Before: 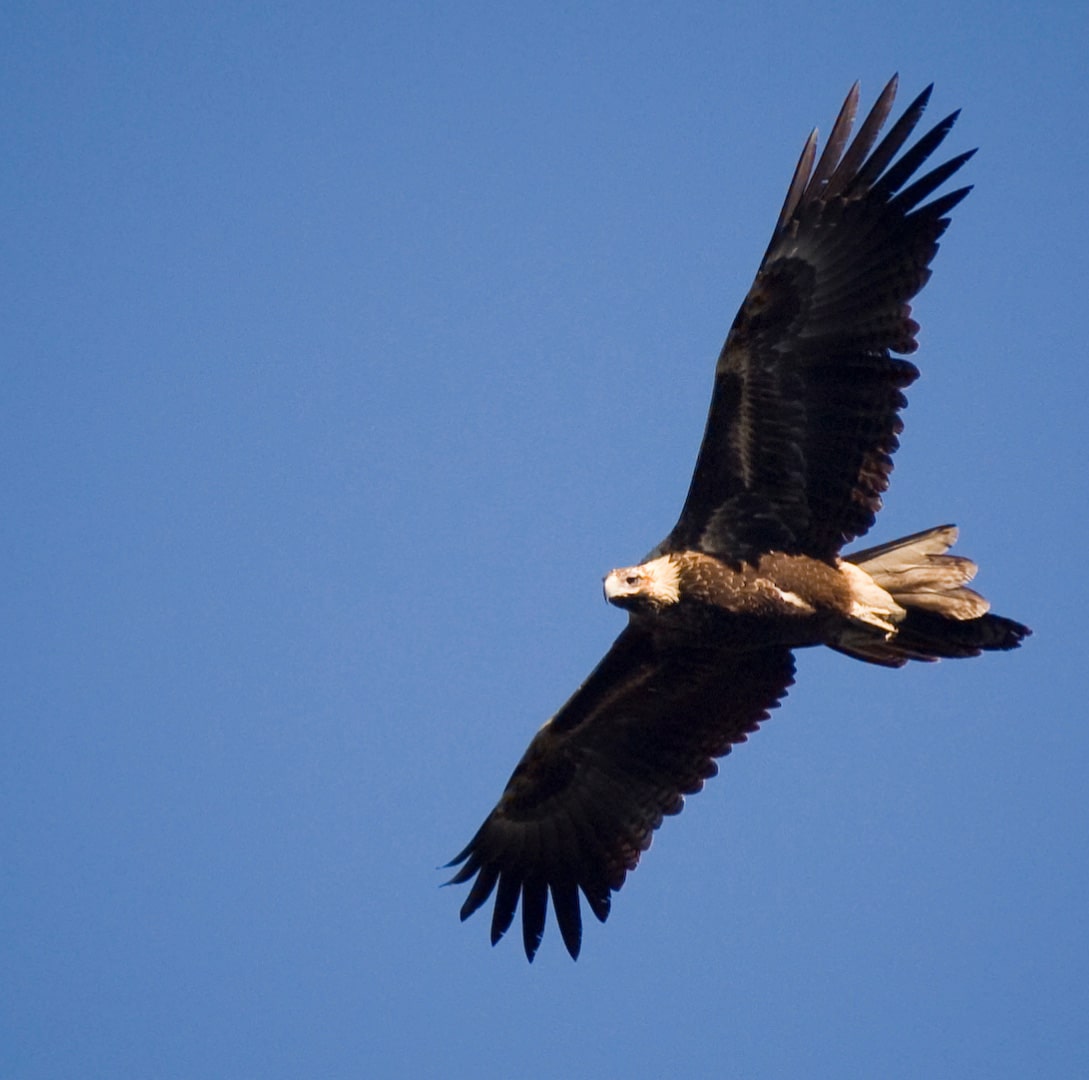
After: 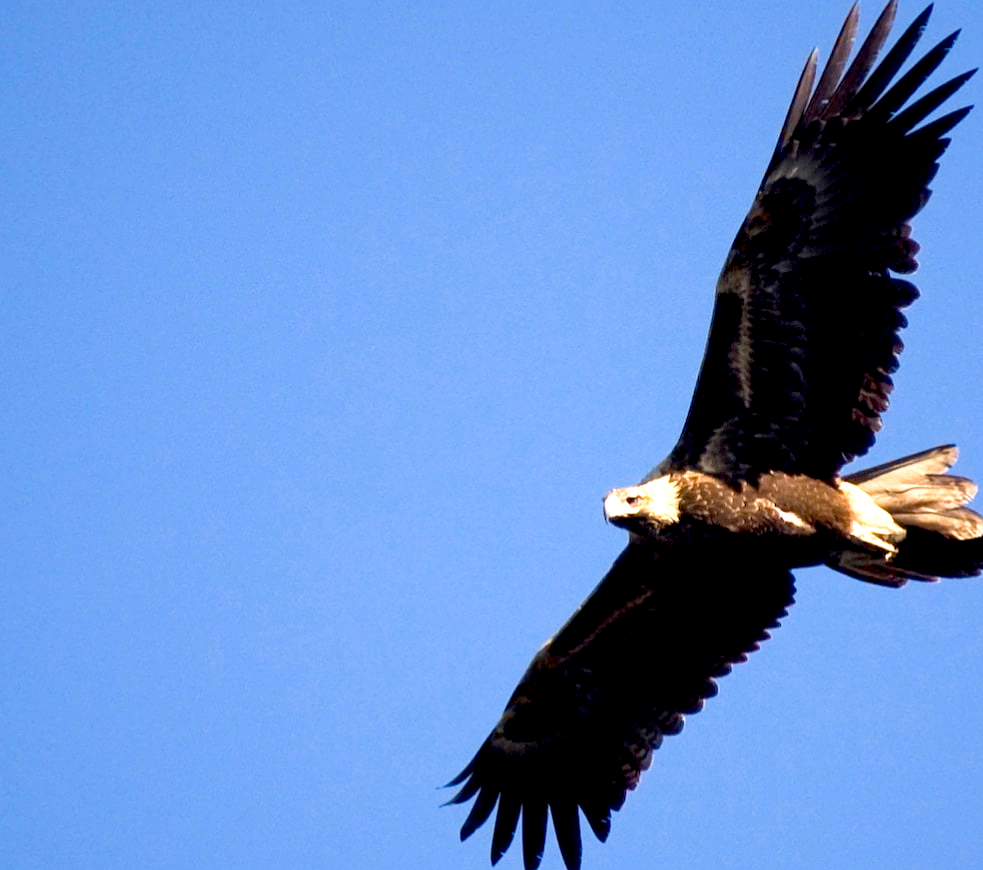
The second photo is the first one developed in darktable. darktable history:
crop: top 7.49%, right 9.717%, bottom 11.943%
exposure: black level correction 0, exposure 0.7 EV, compensate exposure bias true, compensate highlight preservation false
base curve: curves: ch0 [(0.017, 0) (0.425, 0.441) (0.844, 0.933) (1, 1)], preserve colors none
